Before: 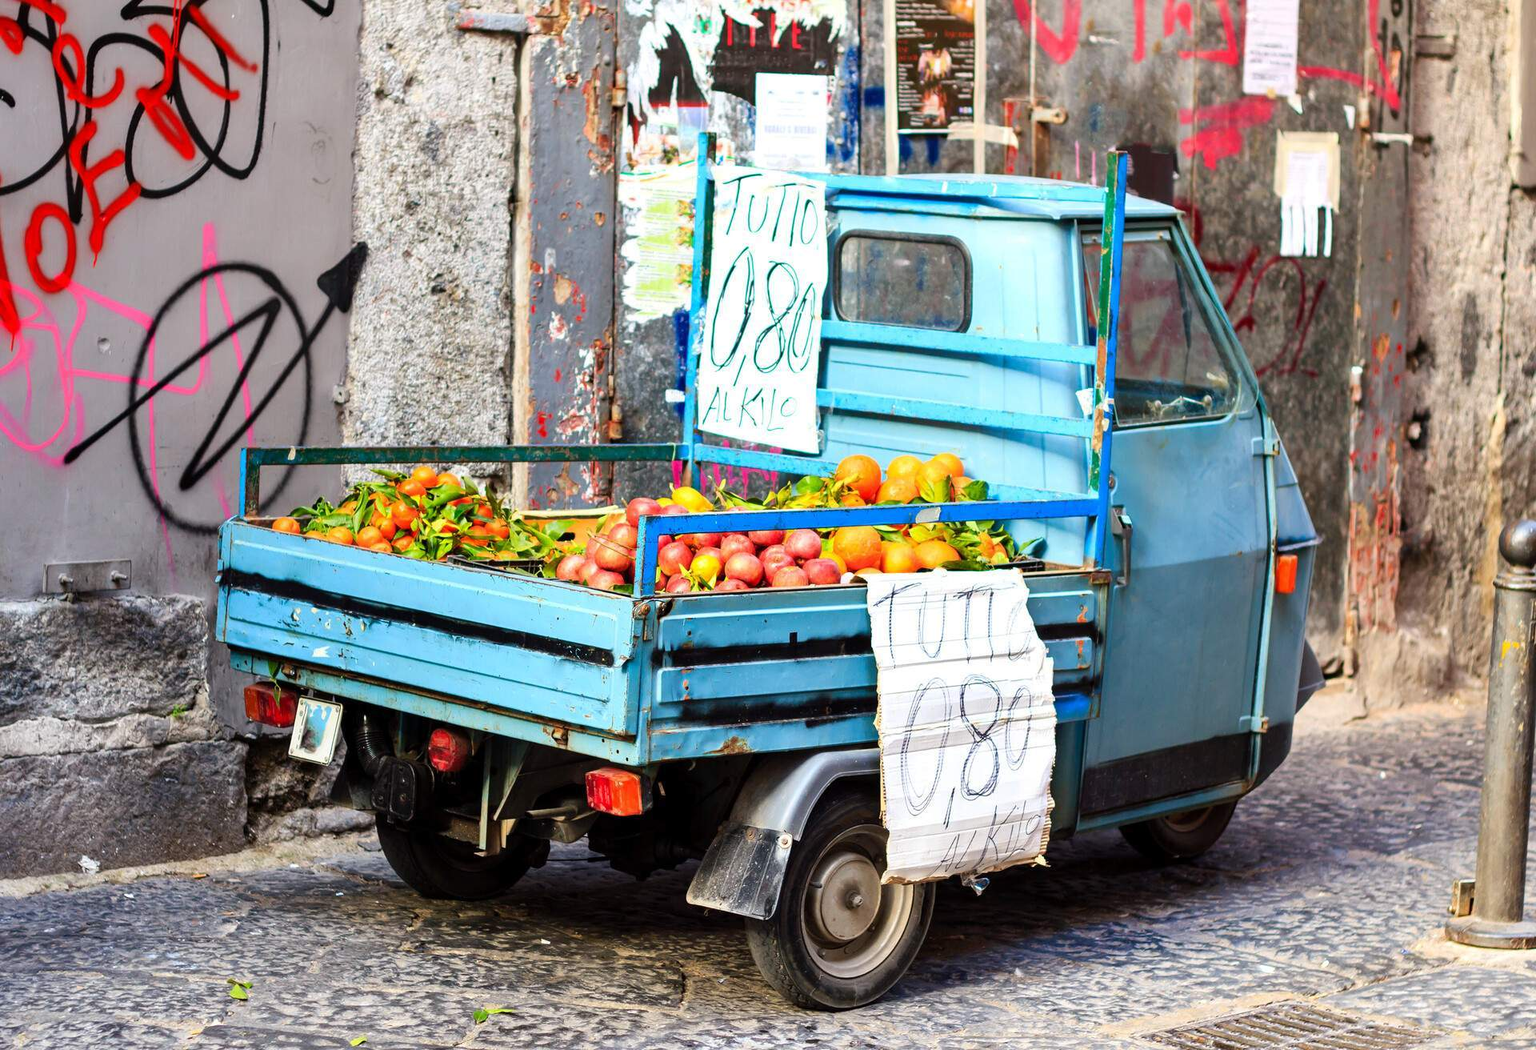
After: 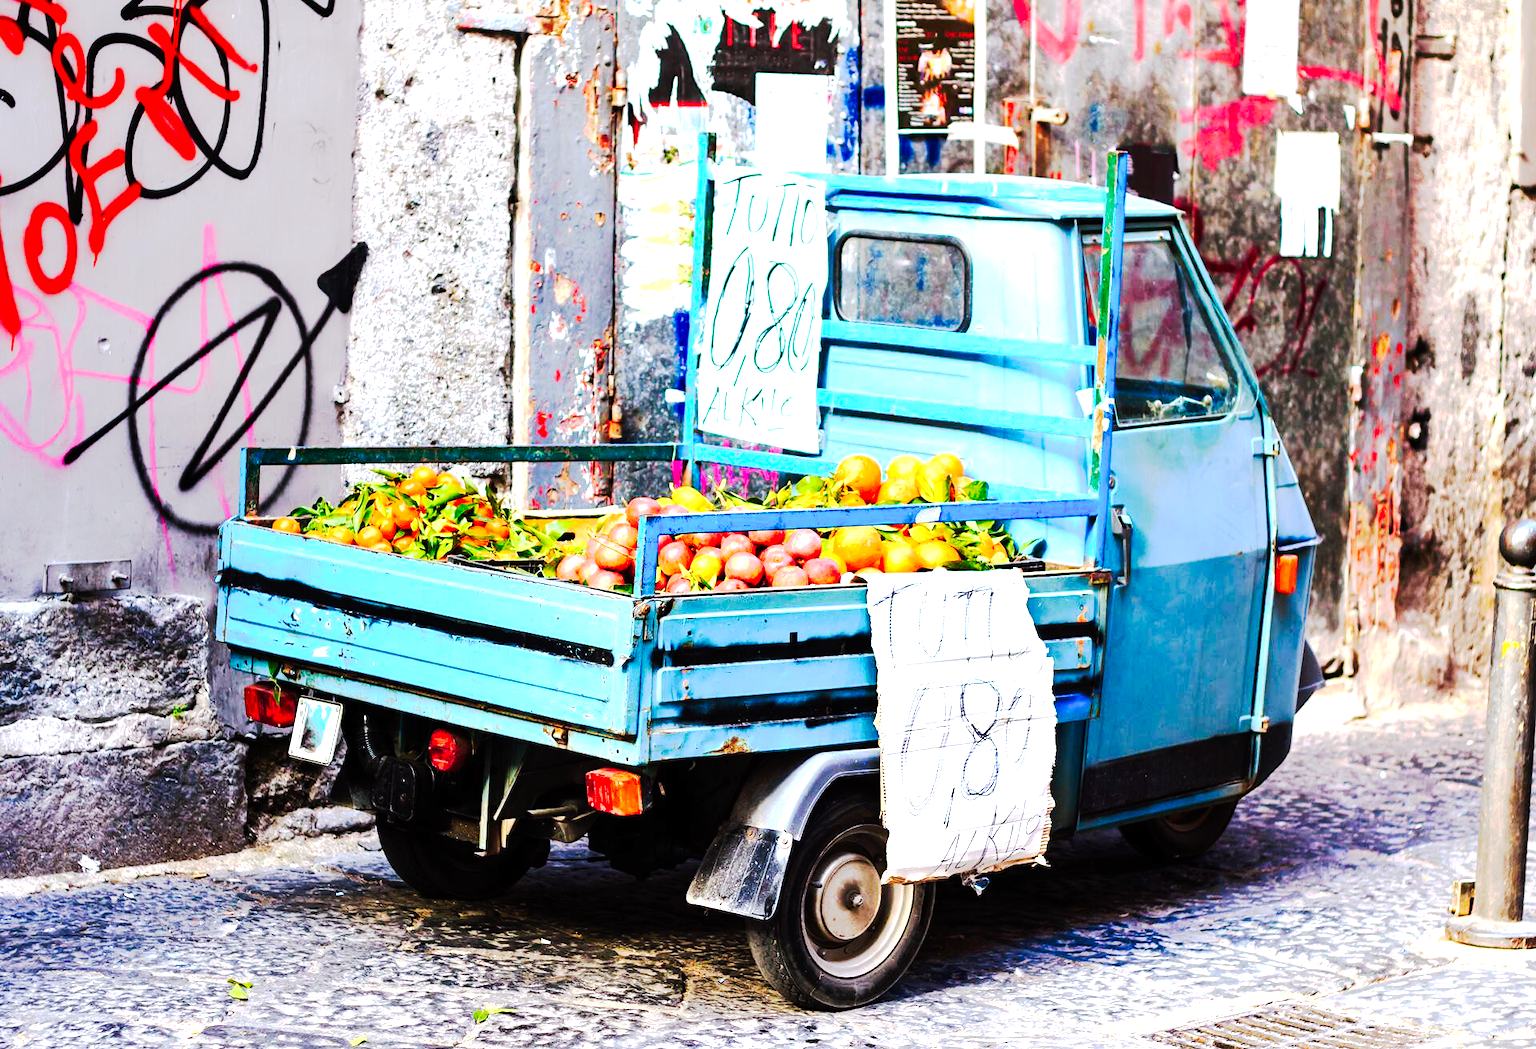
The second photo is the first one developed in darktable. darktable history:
color calibration: illuminant as shot in camera, x 0.358, y 0.373, temperature 4628.91 K
exposure: exposure 0.77 EV, compensate highlight preservation false
tone curve: curves: ch0 [(0, 0) (0.003, 0.006) (0.011, 0.006) (0.025, 0.008) (0.044, 0.014) (0.069, 0.02) (0.1, 0.025) (0.136, 0.037) (0.177, 0.053) (0.224, 0.086) (0.277, 0.13) (0.335, 0.189) (0.399, 0.253) (0.468, 0.375) (0.543, 0.521) (0.623, 0.671) (0.709, 0.789) (0.801, 0.841) (0.898, 0.889) (1, 1)], preserve colors none
